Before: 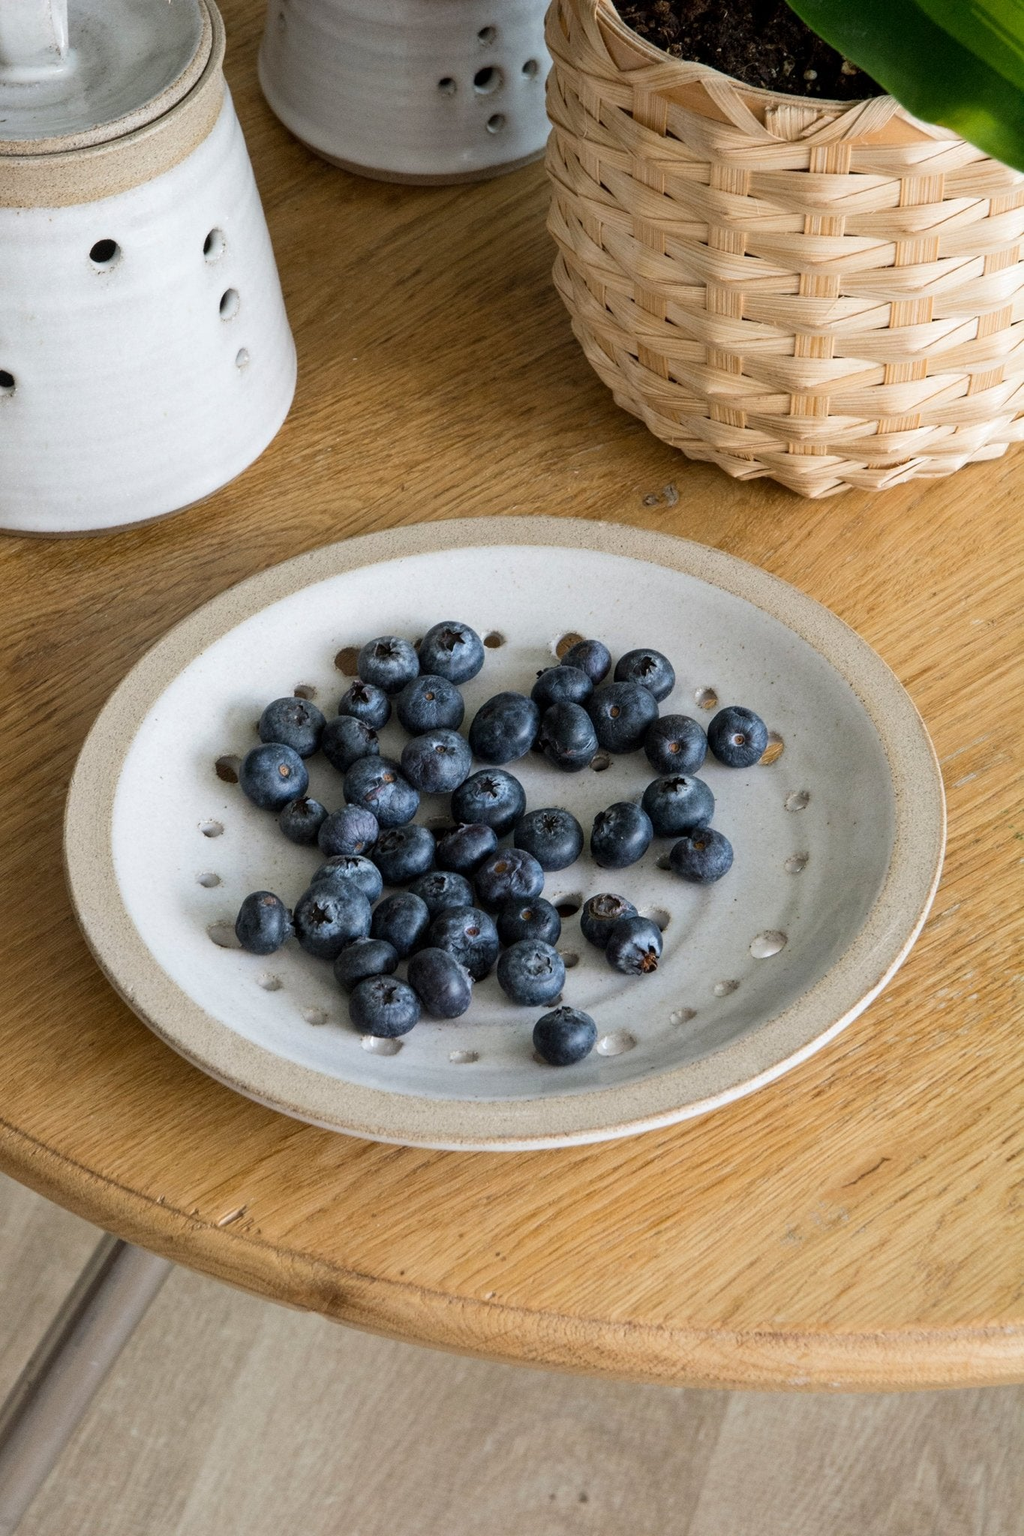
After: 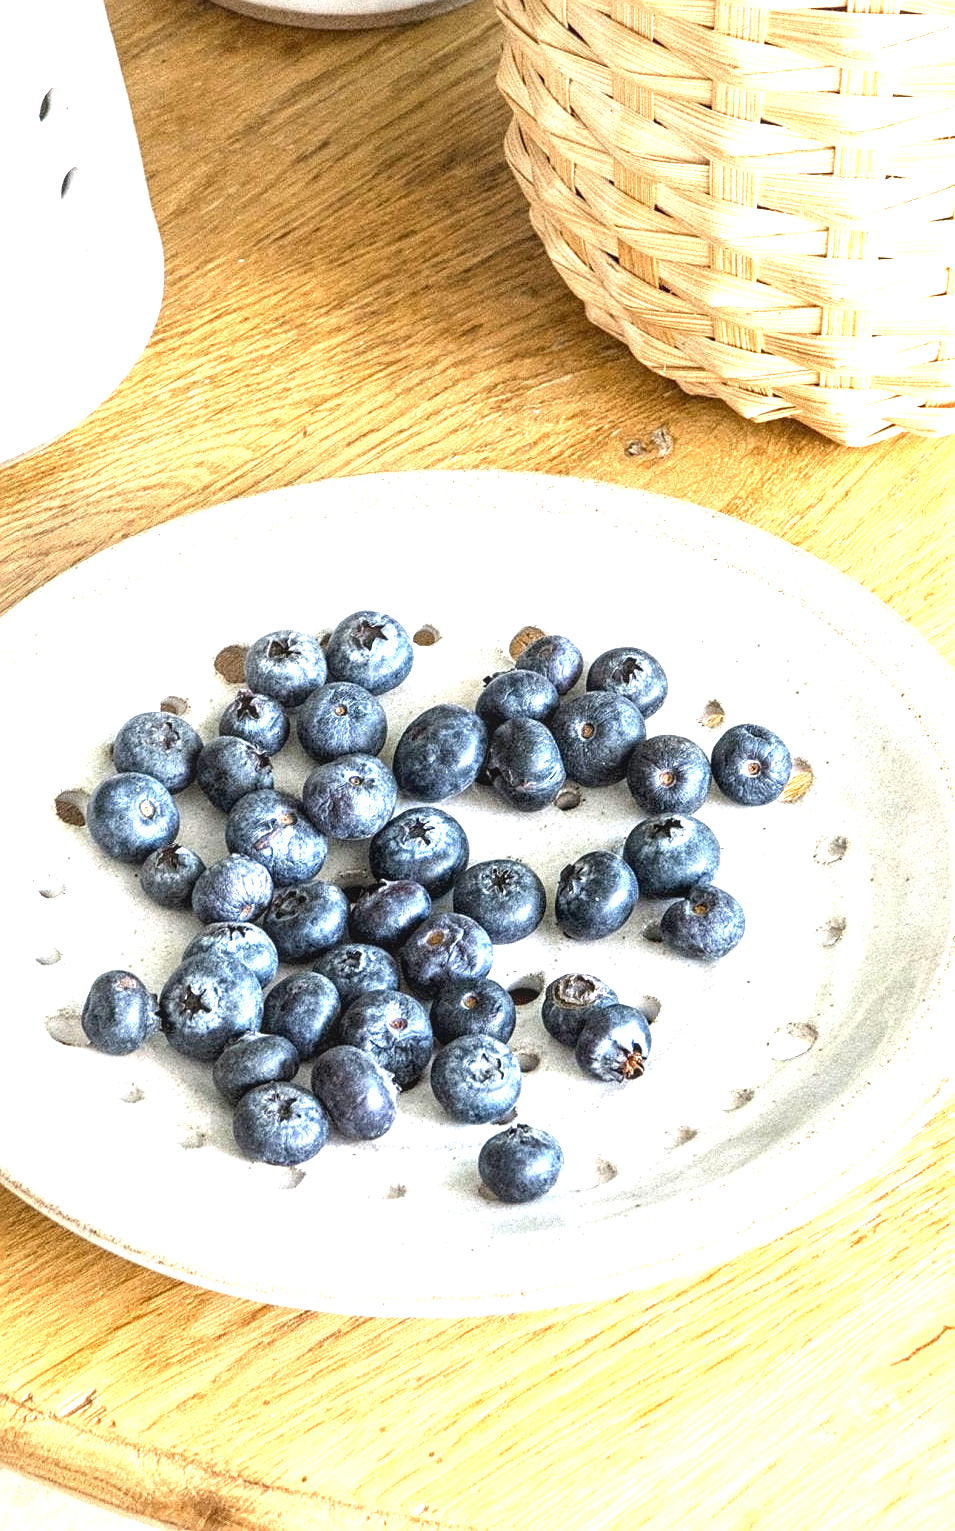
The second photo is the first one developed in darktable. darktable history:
crop and rotate: left 17.046%, top 10.659%, right 12.989%, bottom 14.553%
exposure: exposure 2.003 EV, compensate highlight preservation false
local contrast: on, module defaults
sharpen: on, module defaults
color balance: on, module defaults
